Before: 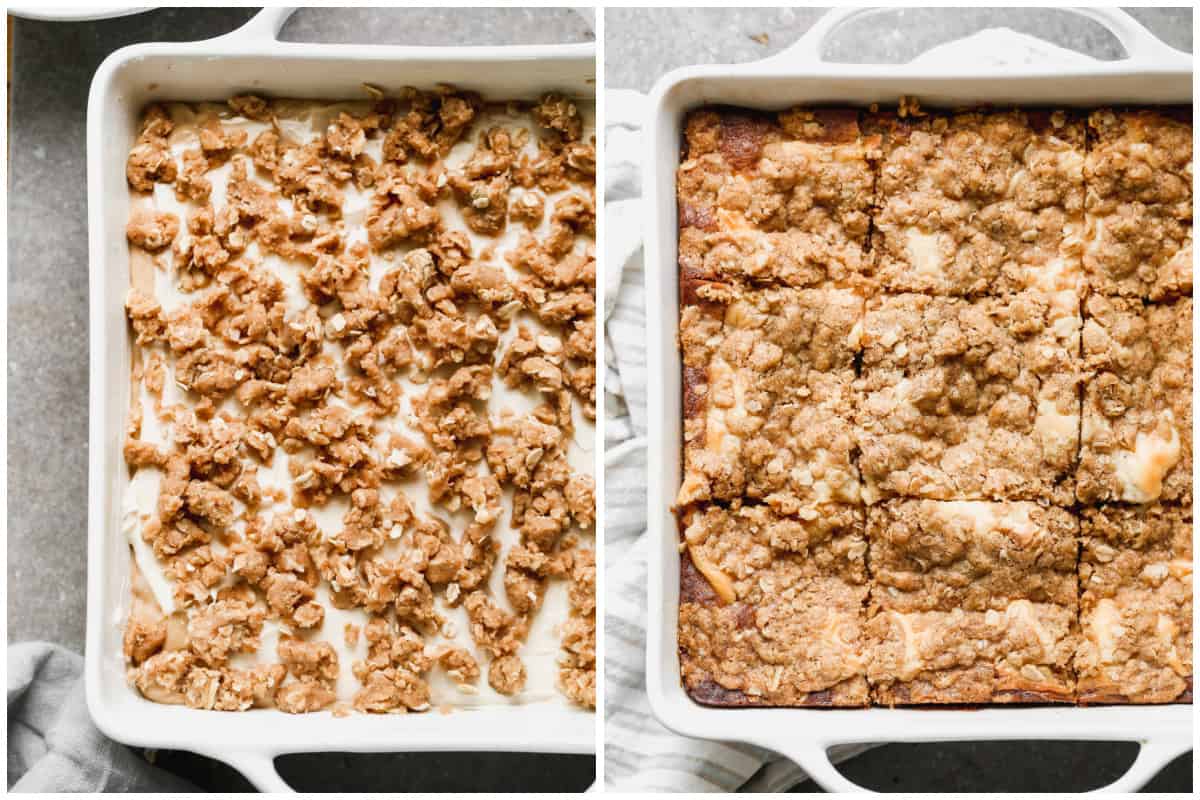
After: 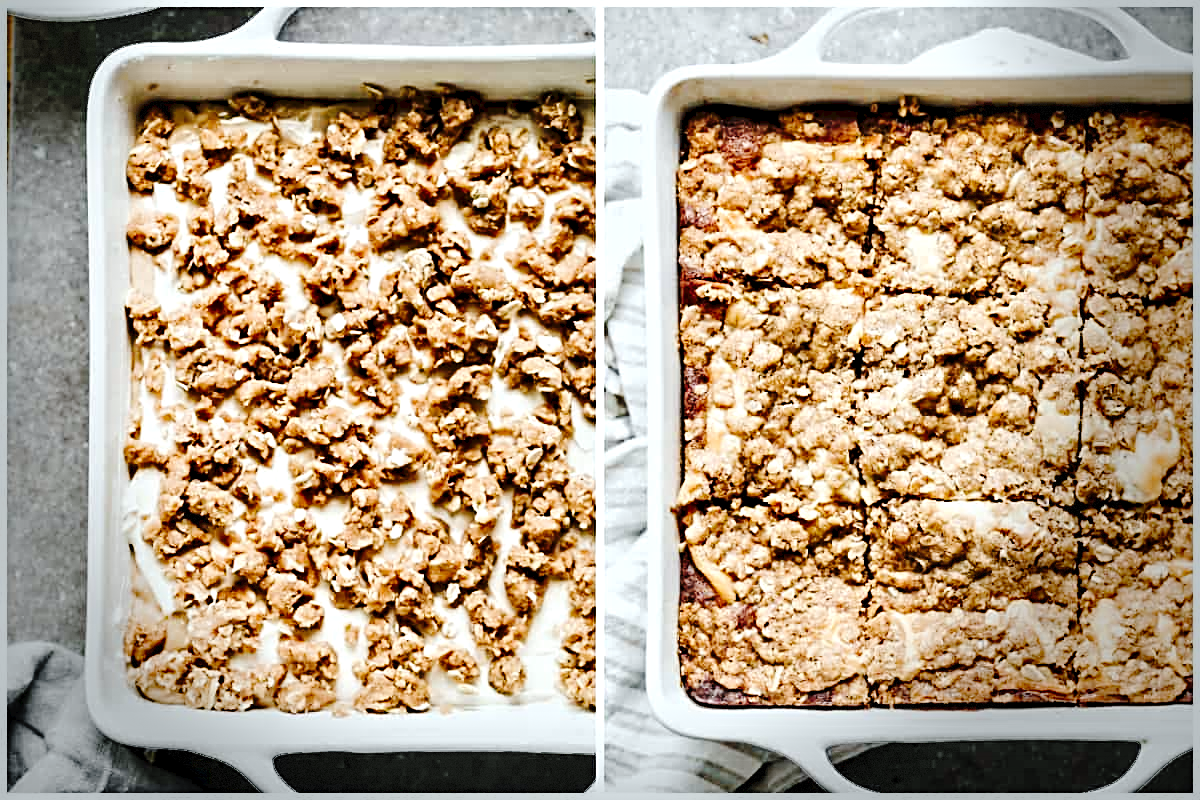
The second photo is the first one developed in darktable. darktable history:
vignetting: fall-off start 68.33%, fall-off radius 30%, saturation 0.042, center (-0.066, -0.311), width/height ratio 0.992, shape 0.85, dithering 8-bit output
color calibration: output R [1.003, 0.027, -0.041, 0], output G [-0.018, 1.043, -0.038, 0], output B [0.071, -0.086, 1.017, 0], illuminant as shot in camera, x 0.359, y 0.362, temperature 4570.54 K
tone curve: curves: ch0 [(0, 0) (0.003, 0.044) (0.011, 0.045) (0.025, 0.048) (0.044, 0.051) (0.069, 0.065) (0.1, 0.08) (0.136, 0.108) (0.177, 0.152) (0.224, 0.216) (0.277, 0.305) (0.335, 0.392) (0.399, 0.481) (0.468, 0.579) (0.543, 0.658) (0.623, 0.729) (0.709, 0.8) (0.801, 0.867) (0.898, 0.93) (1, 1)], preserve colors none
contrast equalizer: y [[0.511, 0.558, 0.631, 0.632, 0.559, 0.512], [0.5 ×6], [0.507, 0.559, 0.627, 0.644, 0.647, 0.647], [0 ×6], [0 ×6]]
sharpen: radius 2.584, amount 0.688
